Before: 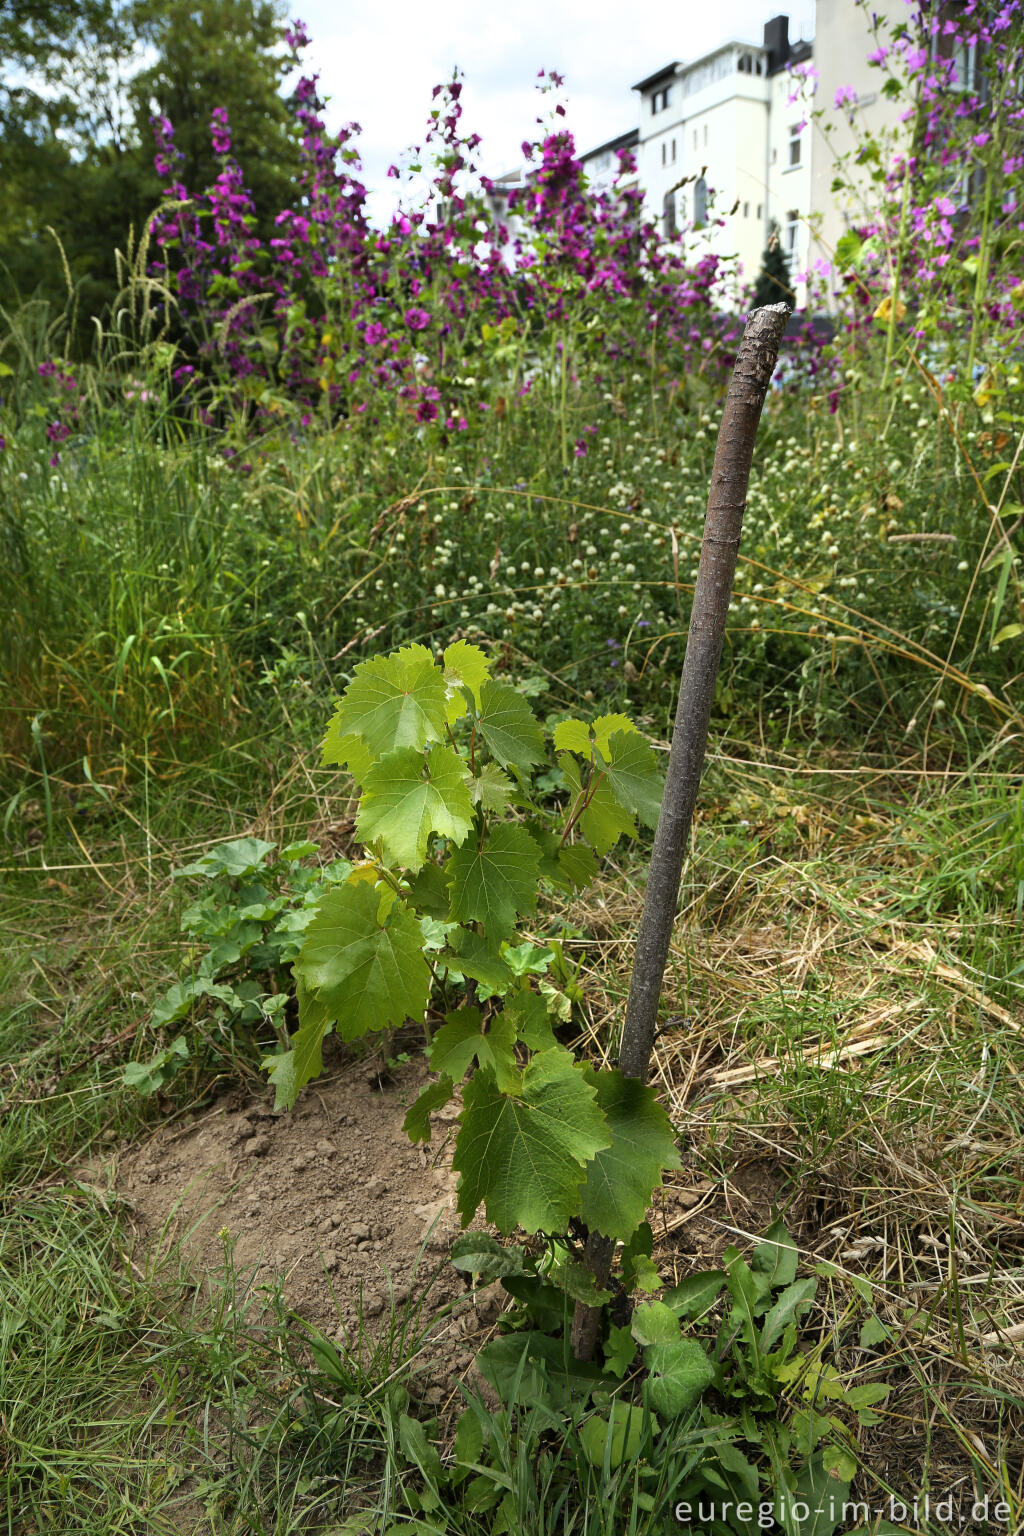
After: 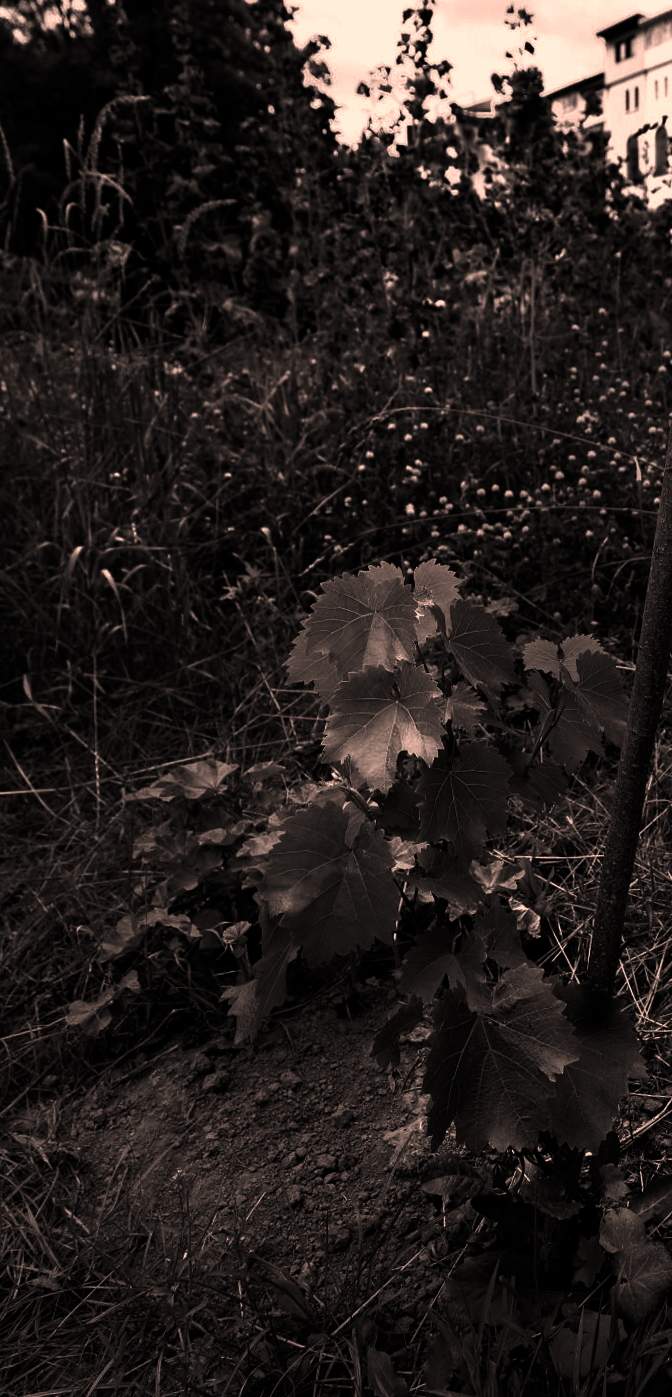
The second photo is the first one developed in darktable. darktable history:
color calibration: illuminant as shot in camera, x 0.358, y 0.373, temperature 4628.91 K
rotate and perspective: rotation -0.013°, lens shift (vertical) -0.027, lens shift (horizontal) 0.178, crop left 0.016, crop right 0.989, crop top 0.082, crop bottom 0.918
crop and rotate: left 6.617%, right 26.717%
color correction: highlights a* 21.16, highlights b* 19.61
contrast brightness saturation: contrast 0.02, brightness -1, saturation -1
color balance: lift [1, 1.015, 1.004, 0.985], gamma [1, 0.958, 0.971, 1.042], gain [1, 0.956, 0.977, 1.044]
